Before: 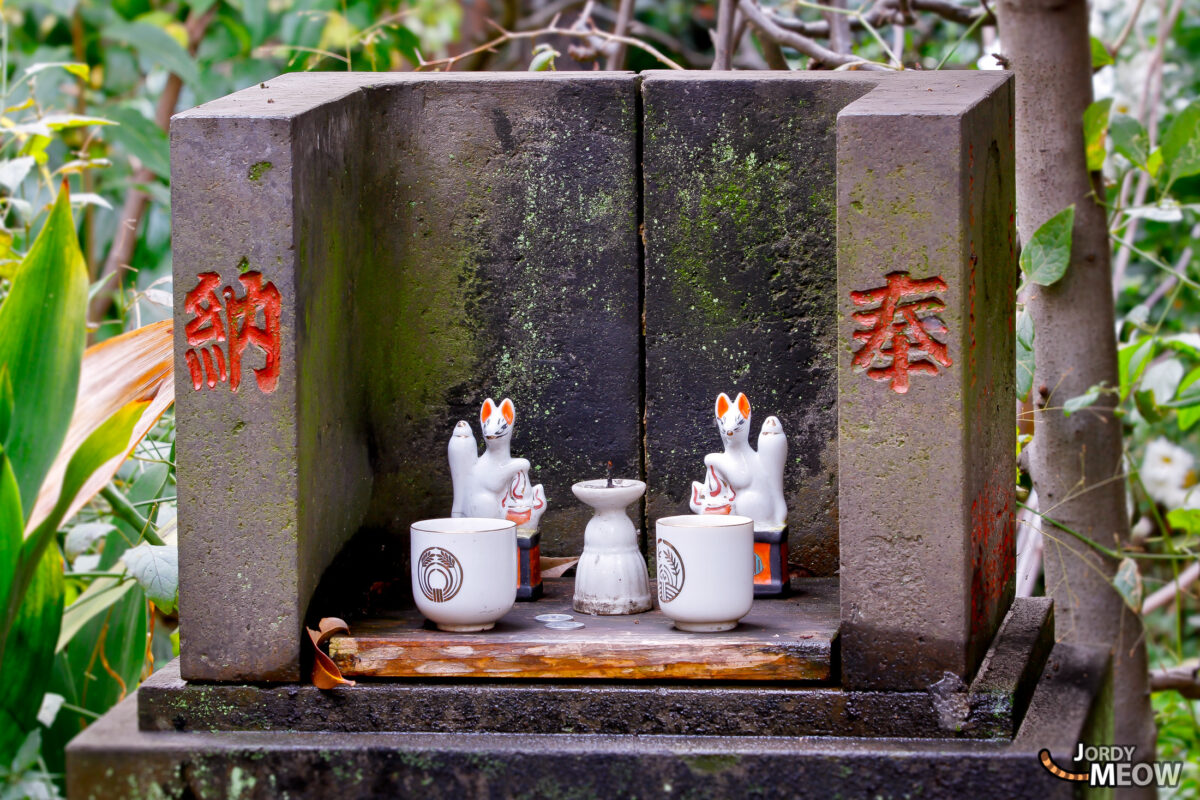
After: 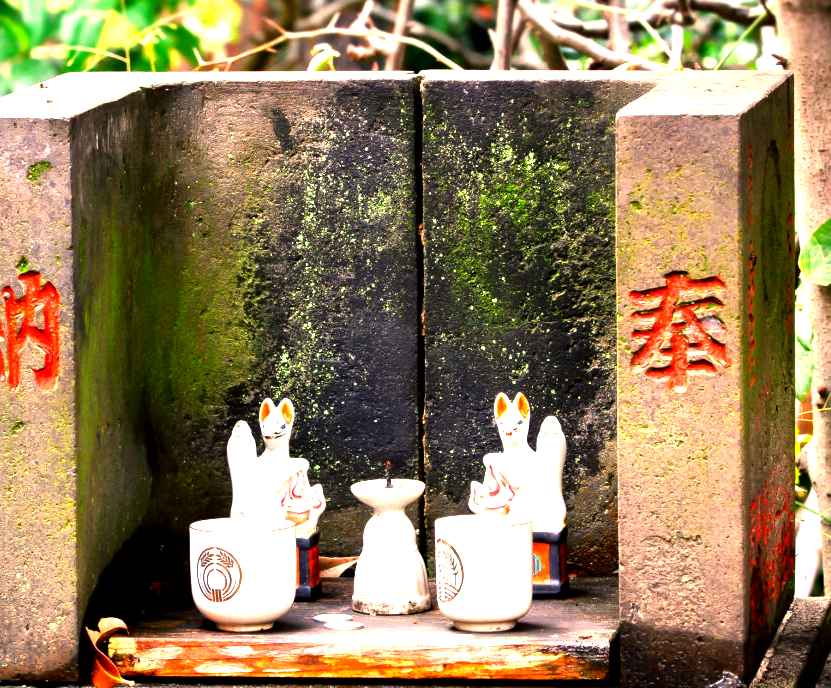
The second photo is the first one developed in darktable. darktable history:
crop: left 18.479%, right 12.2%, bottom 13.971%
exposure: black level correction 0, exposure 1.3 EV, compensate exposure bias true, compensate highlight preservation false
color balance: mode lift, gamma, gain (sRGB), lift [1.014, 0.966, 0.918, 0.87], gamma [0.86, 0.734, 0.918, 0.976], gain [1.063, 1.13, 1.063, 0.86]
